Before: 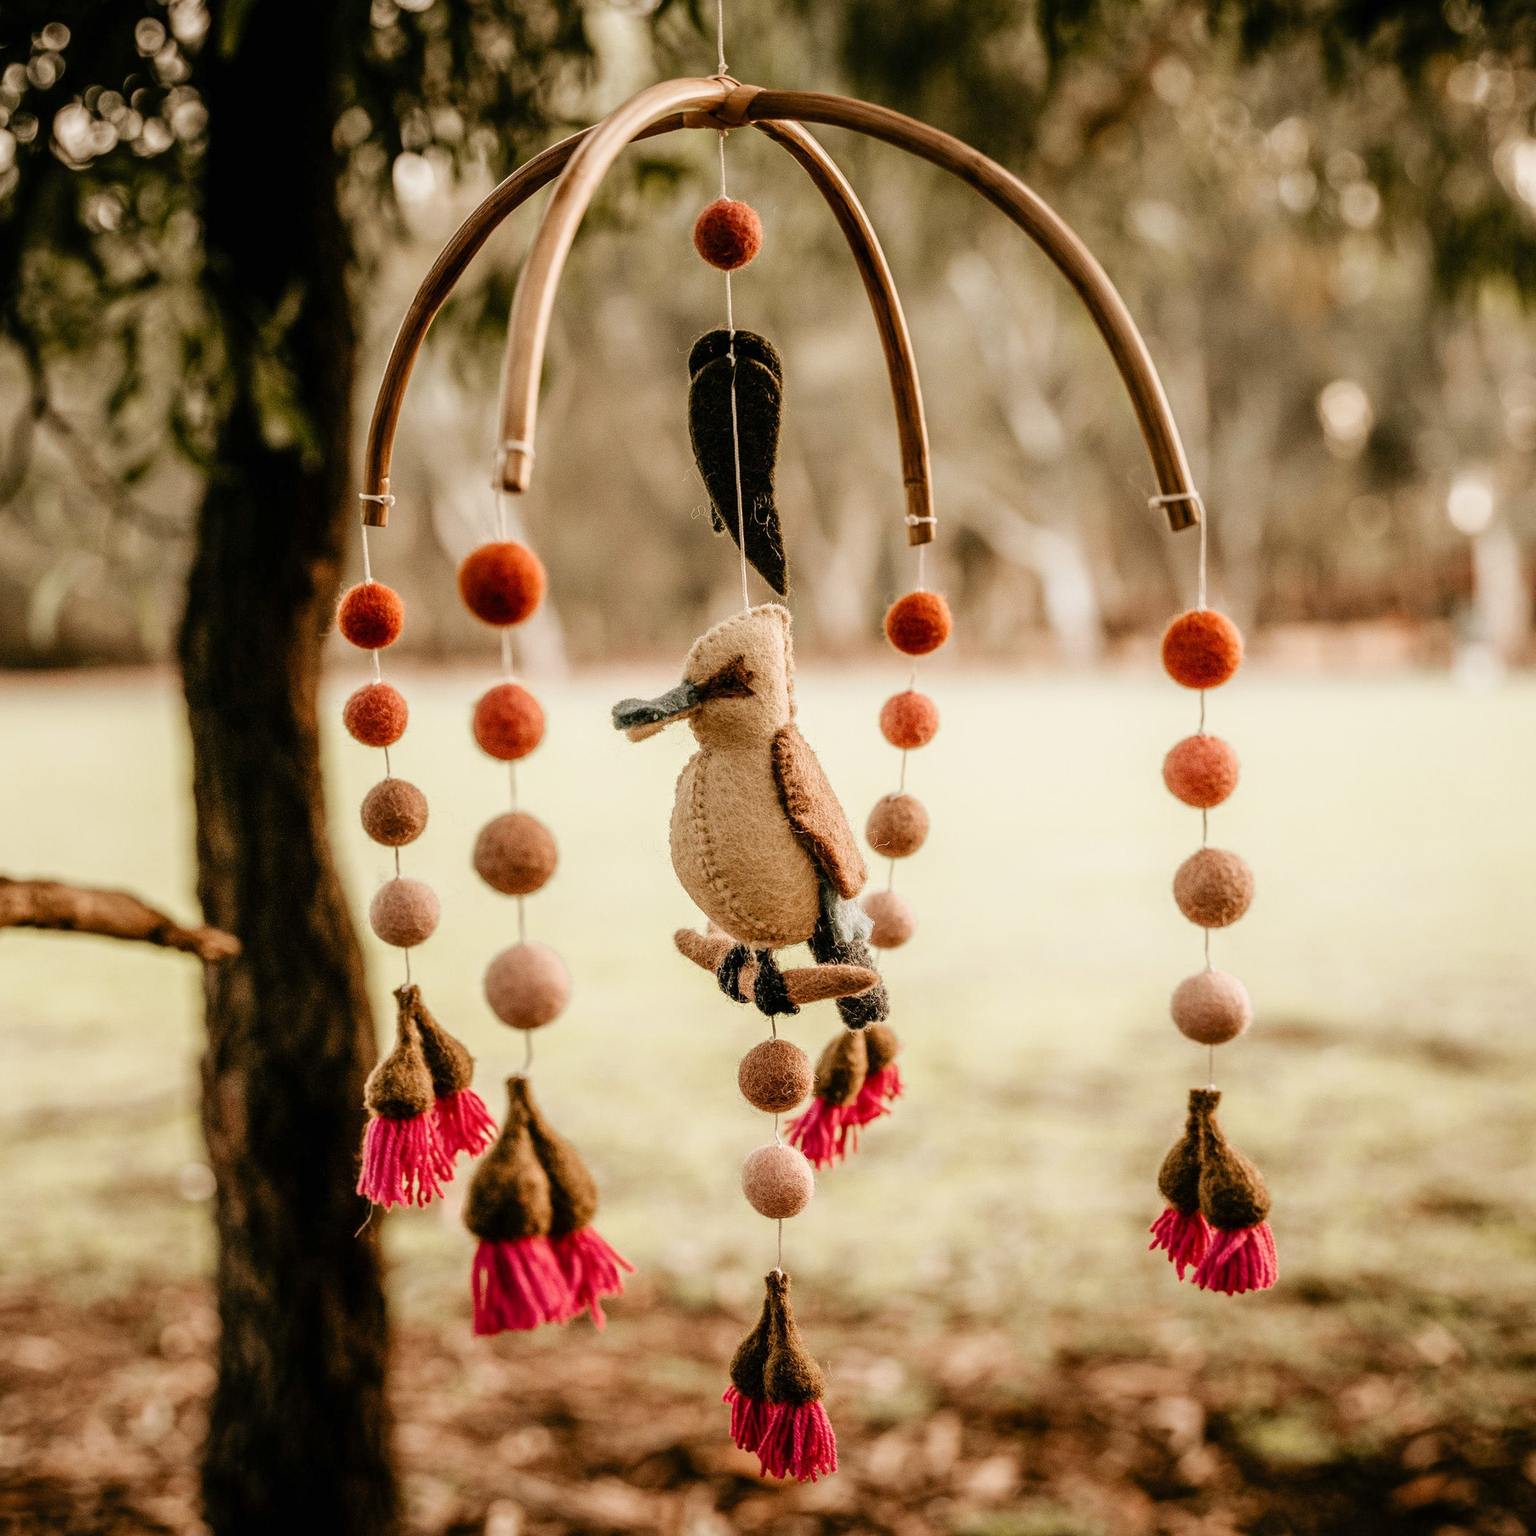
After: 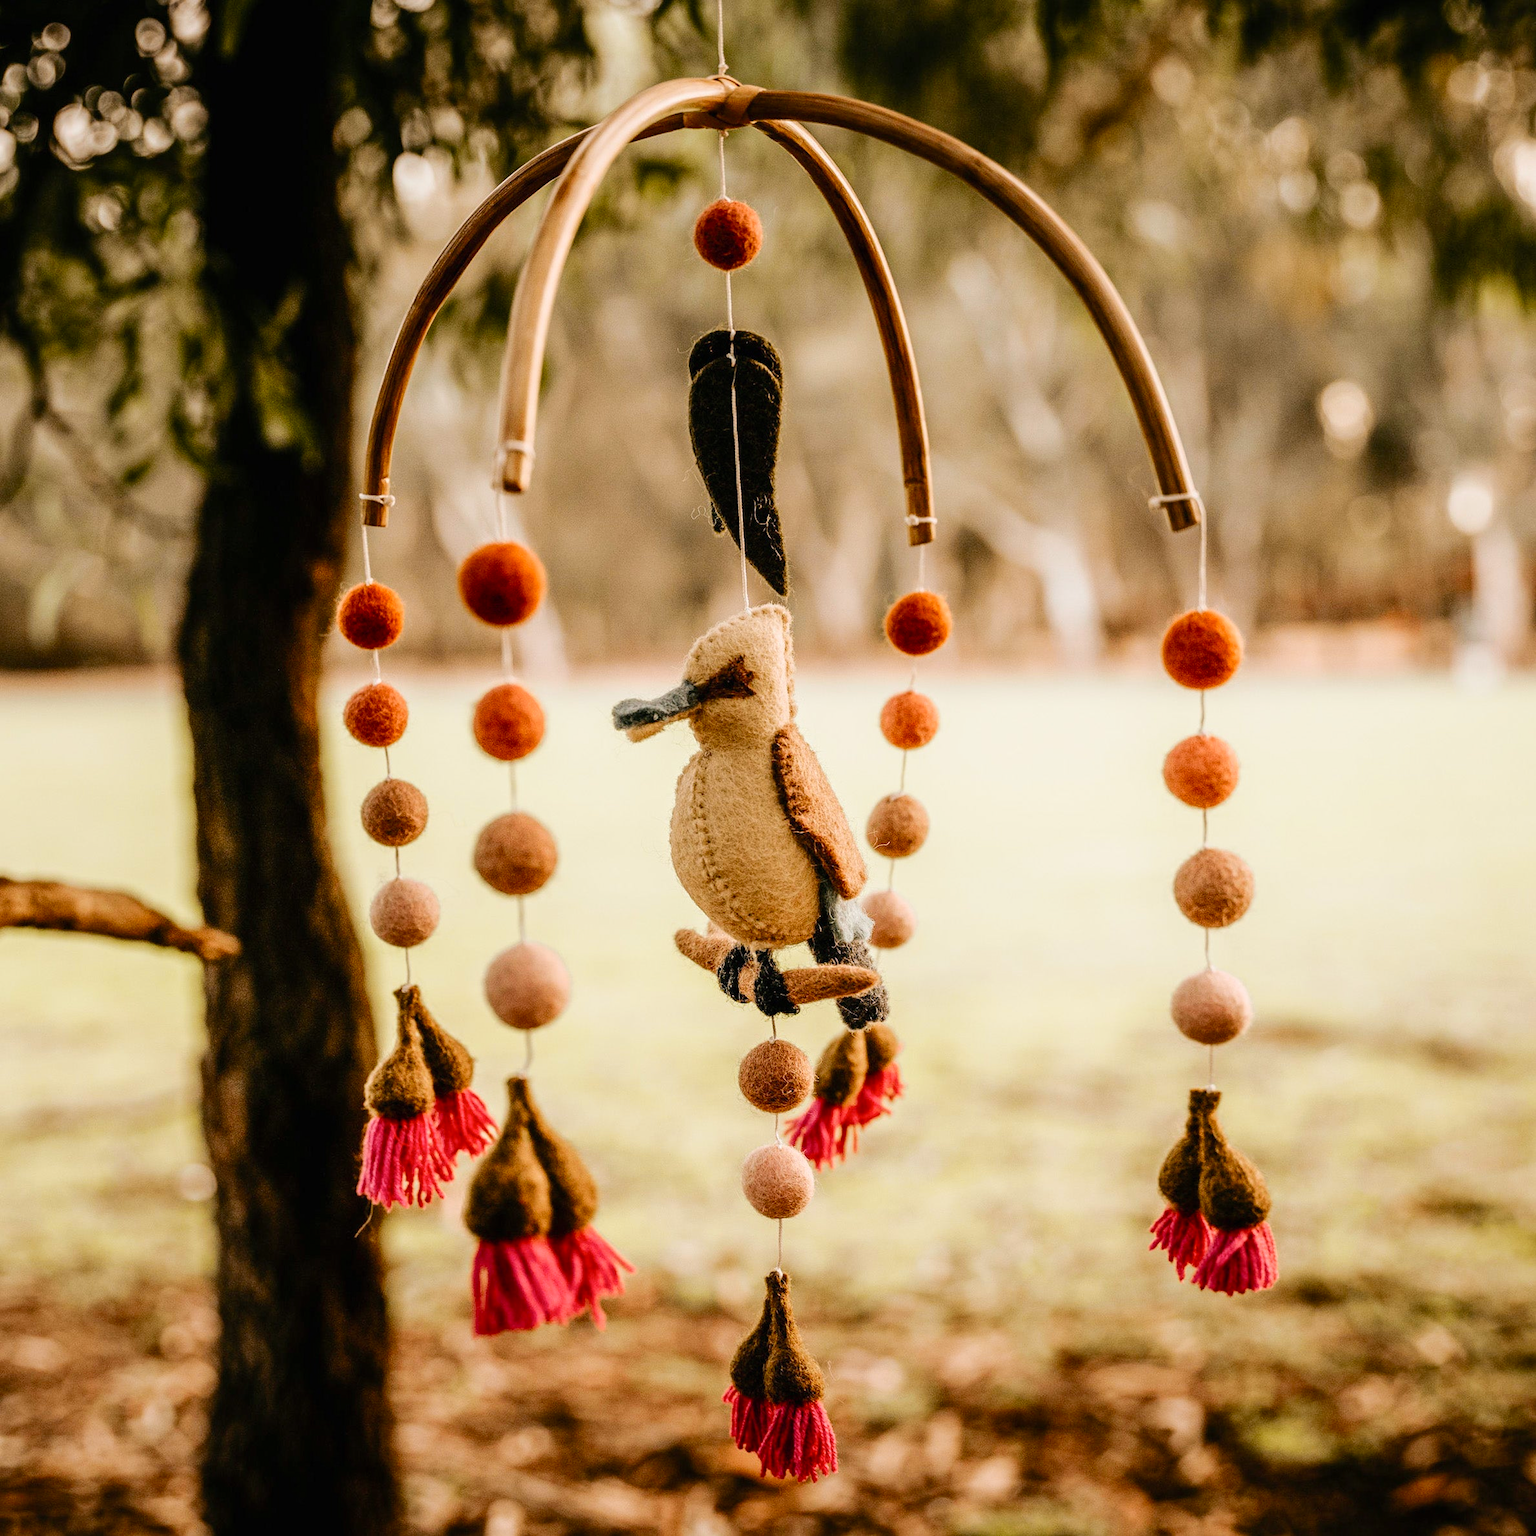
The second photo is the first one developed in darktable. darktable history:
tone curve: curves: ch0 [(0, 0.003) (0.117, 0.101) (0.257, 0.246) (0.408, 0.432) (0.611, 0.653) (0.824, 0.846) (1, 1)]; ch1 [(0, 0) (0.227, 0.197) (0.405, 0.421) (0.501, 0.501) (0.522, 0.53) (0.563, 0.572) (0.589, 0.611) (0.699, 0.709) (0.976, 0.992)]; ch2 [(0, 0) (0.208, 0.176) (0.377, 0.38) (0.5, 0.5) (0.537, 0.534) (0.571, 0.576) (0.681, 0.746) (1, 1)], color space Lab, independent channels, preserve colors none
